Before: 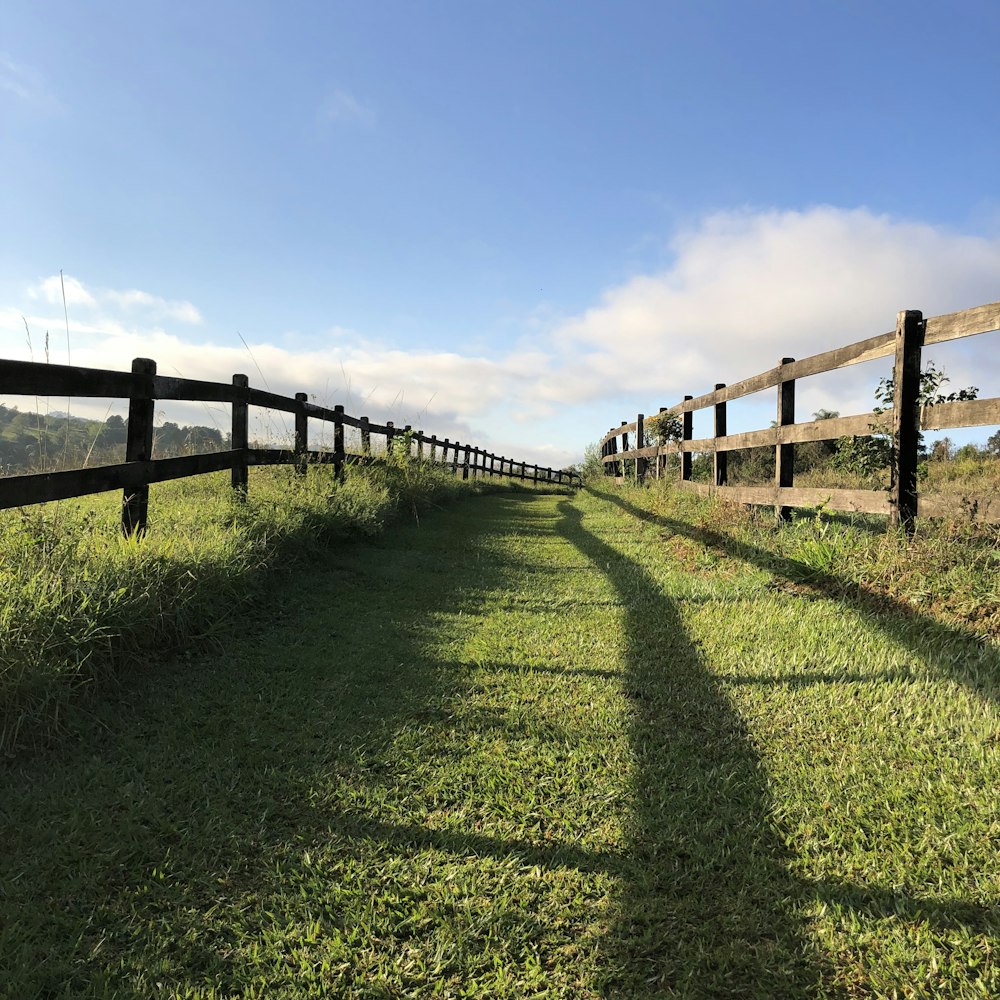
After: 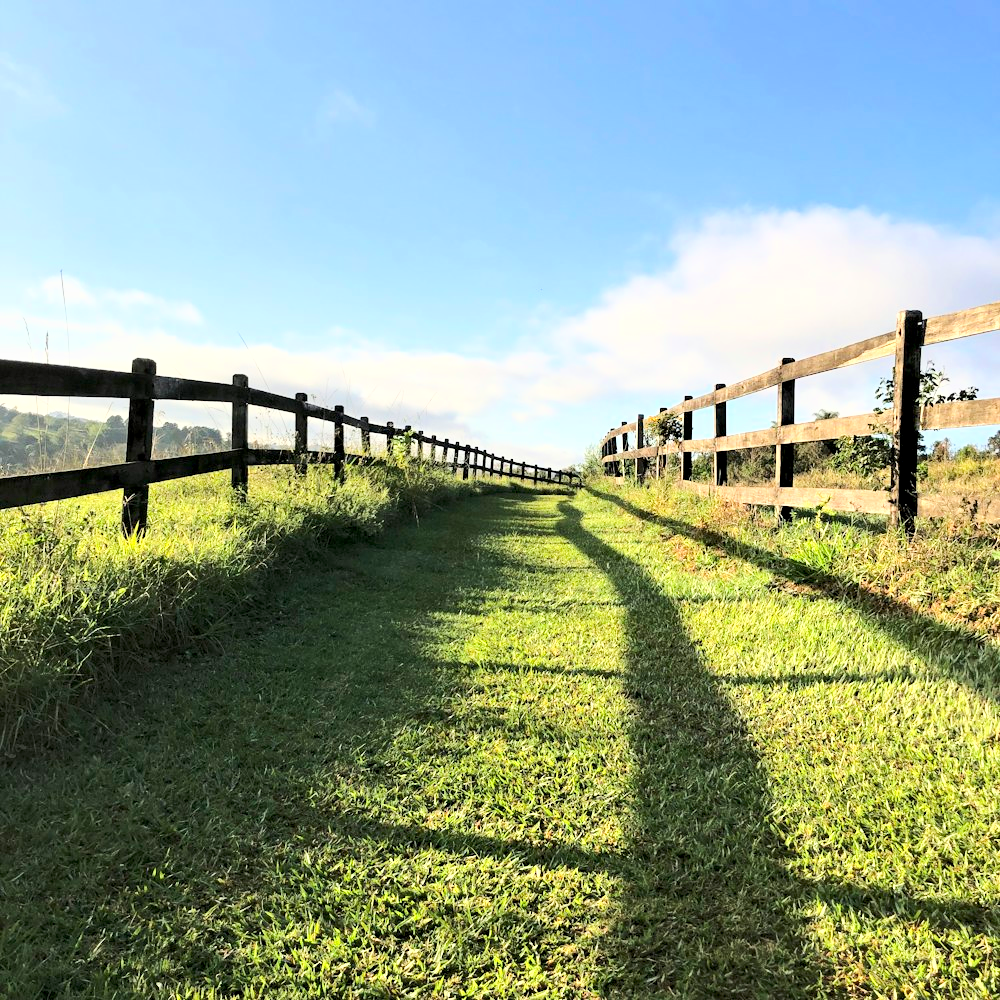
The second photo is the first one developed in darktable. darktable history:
base curve: curves: ch0 [(0, 0) (0.025, 0.046) (0.112, 0.277) (0.467, 0.74) (0.814, 0.929) (1, 0.942)], preserve colors average RGB
contrast equalizer: octaves 7, y [[0.511, 0.558, 0.631, 0.632, 0.559, 0.512], [0.5 ×6], [0.5 ×6], [0 ×6], [0 ×6]], mix 0.355
local contrast: highlights 103%, shadows 99%, detail 119%, midtone range 0.2
tone equalizer: on, module defaults
